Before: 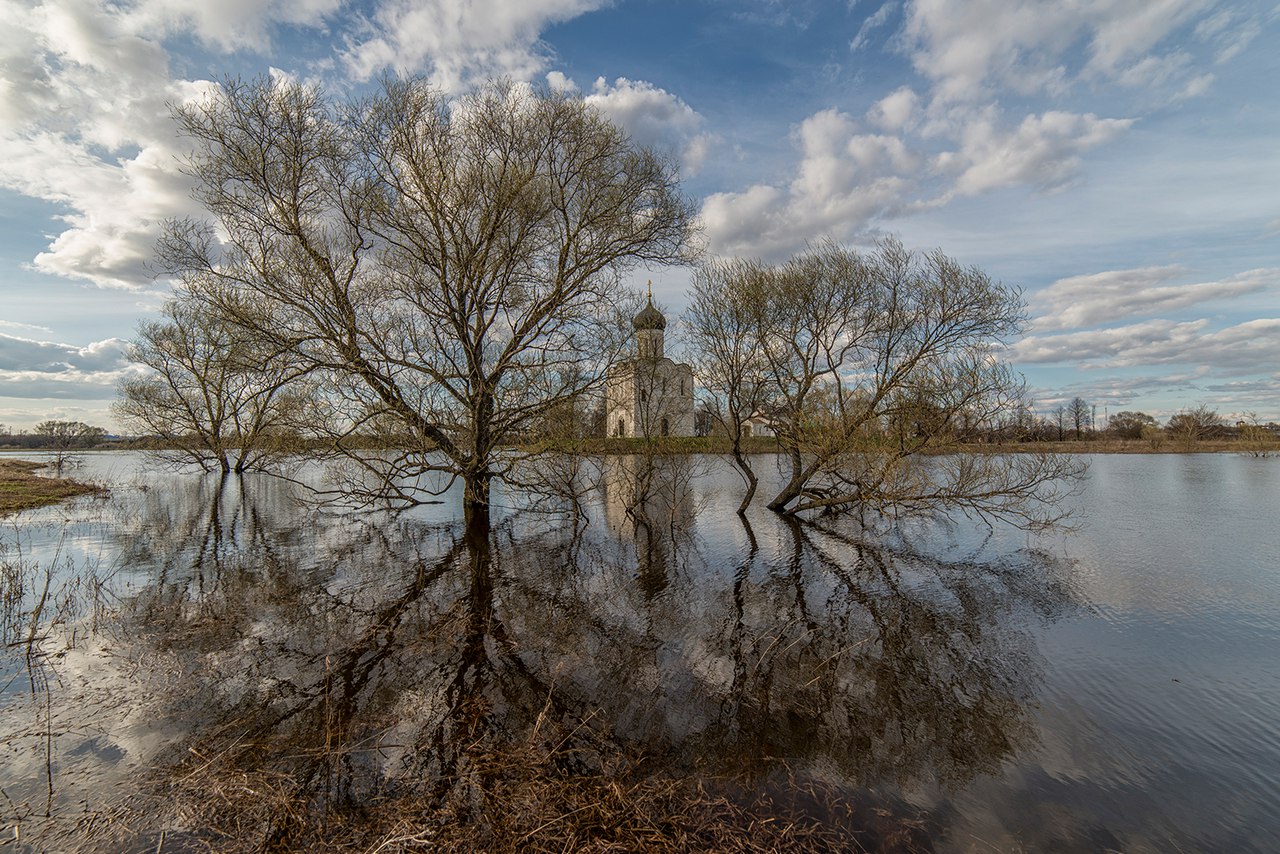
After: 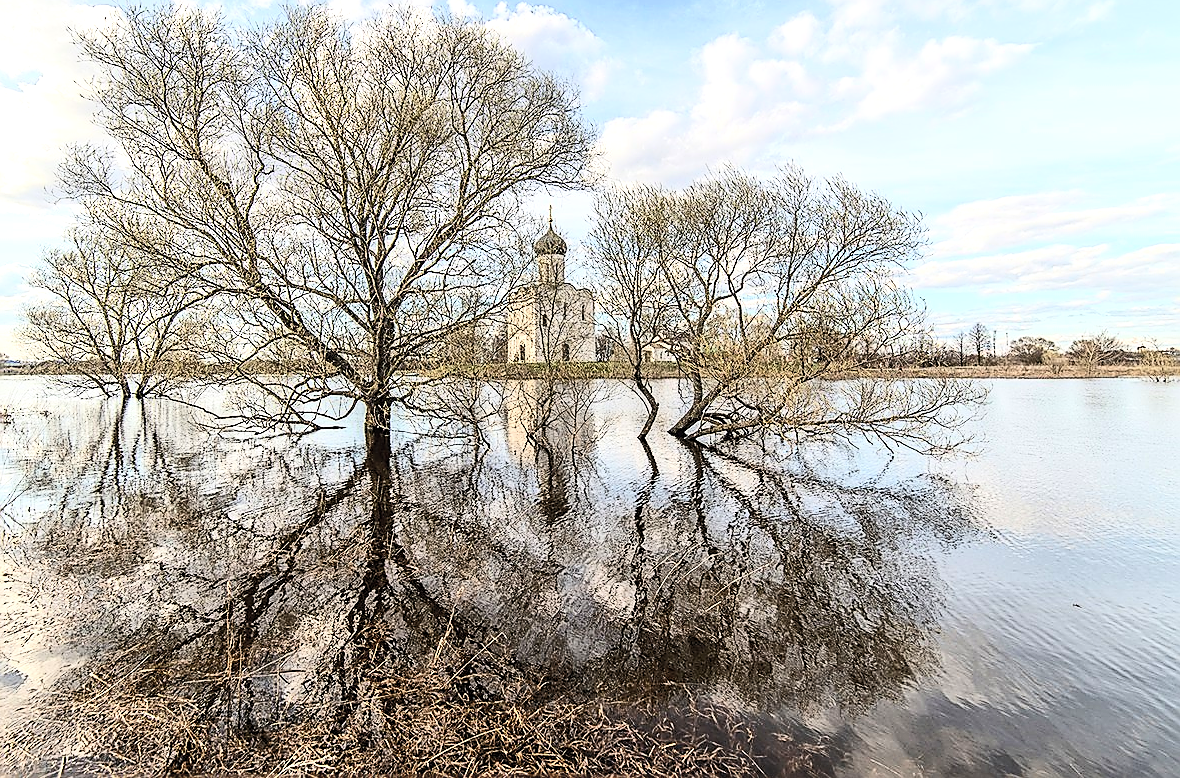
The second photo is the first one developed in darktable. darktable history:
sharpen: radius 1.389, amount 1.254, threshold 0.778
crop and rotate: left 7.764%, top 8.88%
tone curve: curves: ch0 [(0, 0) (0.003, 0.004) (0.011, 0.015) (0.025, 0.034) (0.044, 0.061) (0.069, 0.095) (0.1, 0.137) (0.136, 0.187) (0.177, 0.244) (0.224, 0.308) (0.277, 0.415) (0.335, 0.532) (0.399, 0.642) (0.468, 0.747) (0.543, 0.829) (0.623, 0.886) (0.709, 0.924) (0.801, 0.951) (0.898, 0.975) (1, 1)], color space Lab, independent channels, preserve colors none
levels: levels [0.016, 0.492, 0.969]
exposure: black level correction -0.002, exposure 0.545 EV, compensate highlight preservation false
